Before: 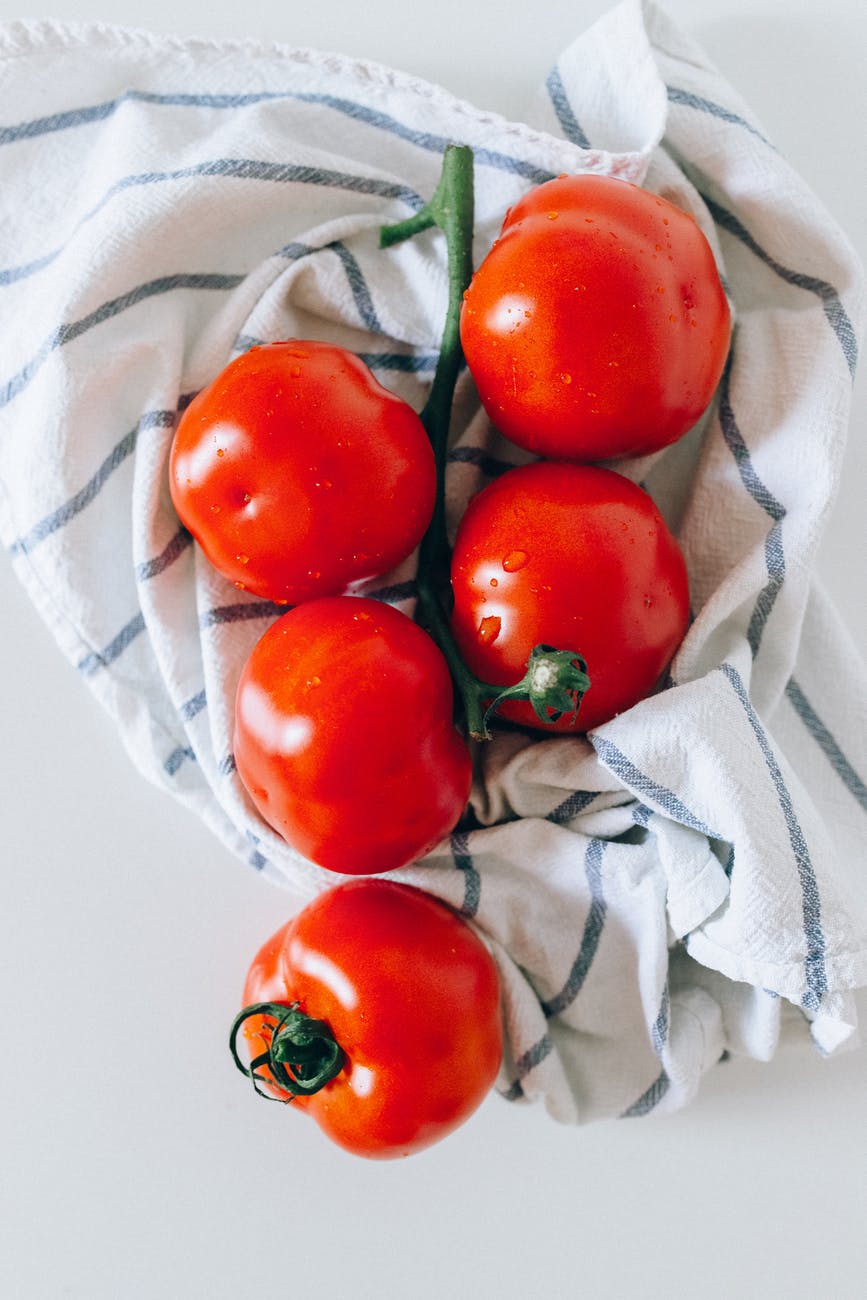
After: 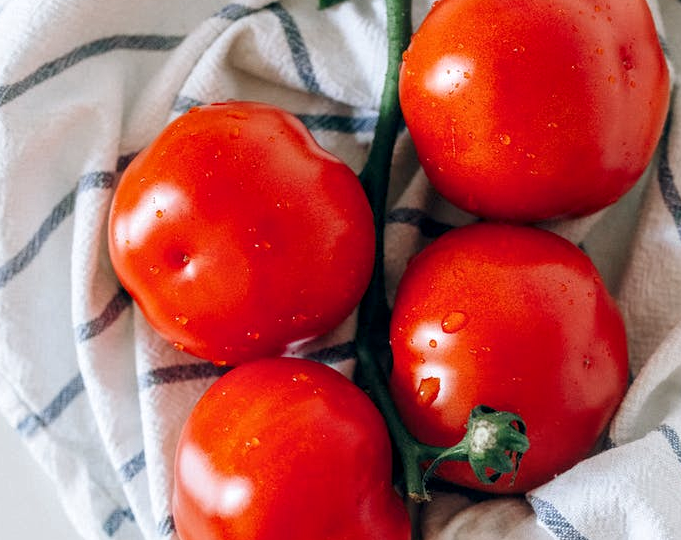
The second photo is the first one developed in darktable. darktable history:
local contrast: on, module defaults
crop: left 7.036%, top 18.398%, right 14.379%, bottom 40.043%
